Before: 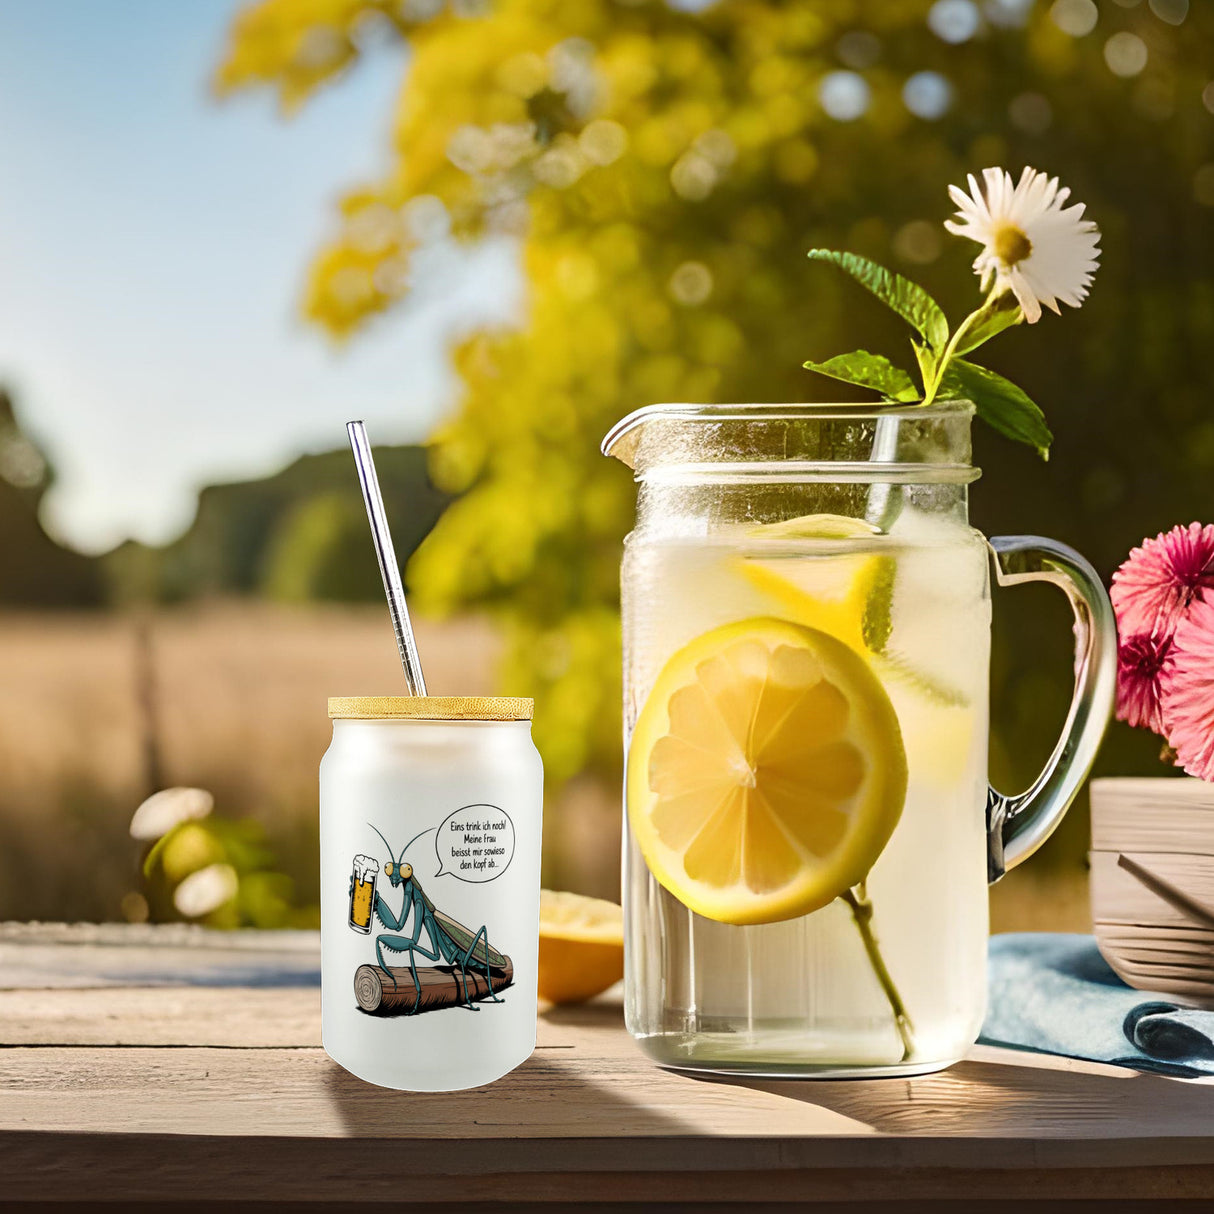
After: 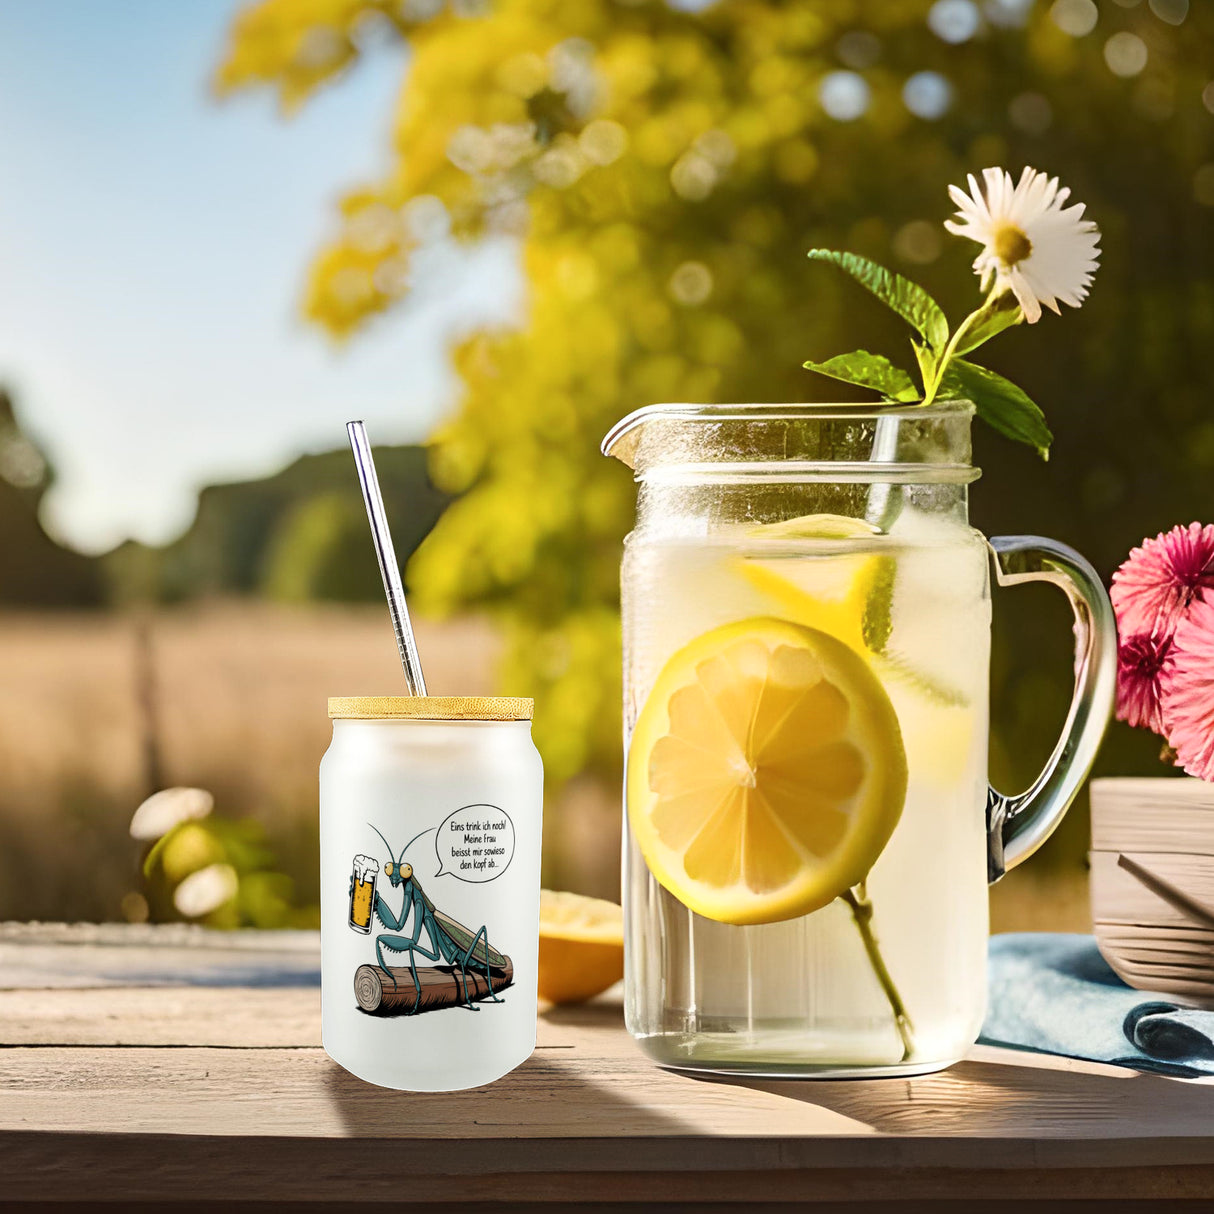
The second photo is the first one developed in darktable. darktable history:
tone curve: curves: ch0 [(0, 0) (0.003, 0.003) (0.011, 0.011) (0.025, 0.026) (0.044, 0.046) (0.069, 0.071) (0.1, 0.103) (0.136, 0.14) (0.177, 0.183) (0.224, 0.231) (0.277, 0.286) (0.335, 0.346) (0.399, 0.412) (0.468, 0.483) (0.543, 0.56) (0.623, 0.643) (0.709, 0.732) (0.801, 0.826) (0.898, 0.917) (1, 1)], color space Lab, independent channels, preserve colors none
